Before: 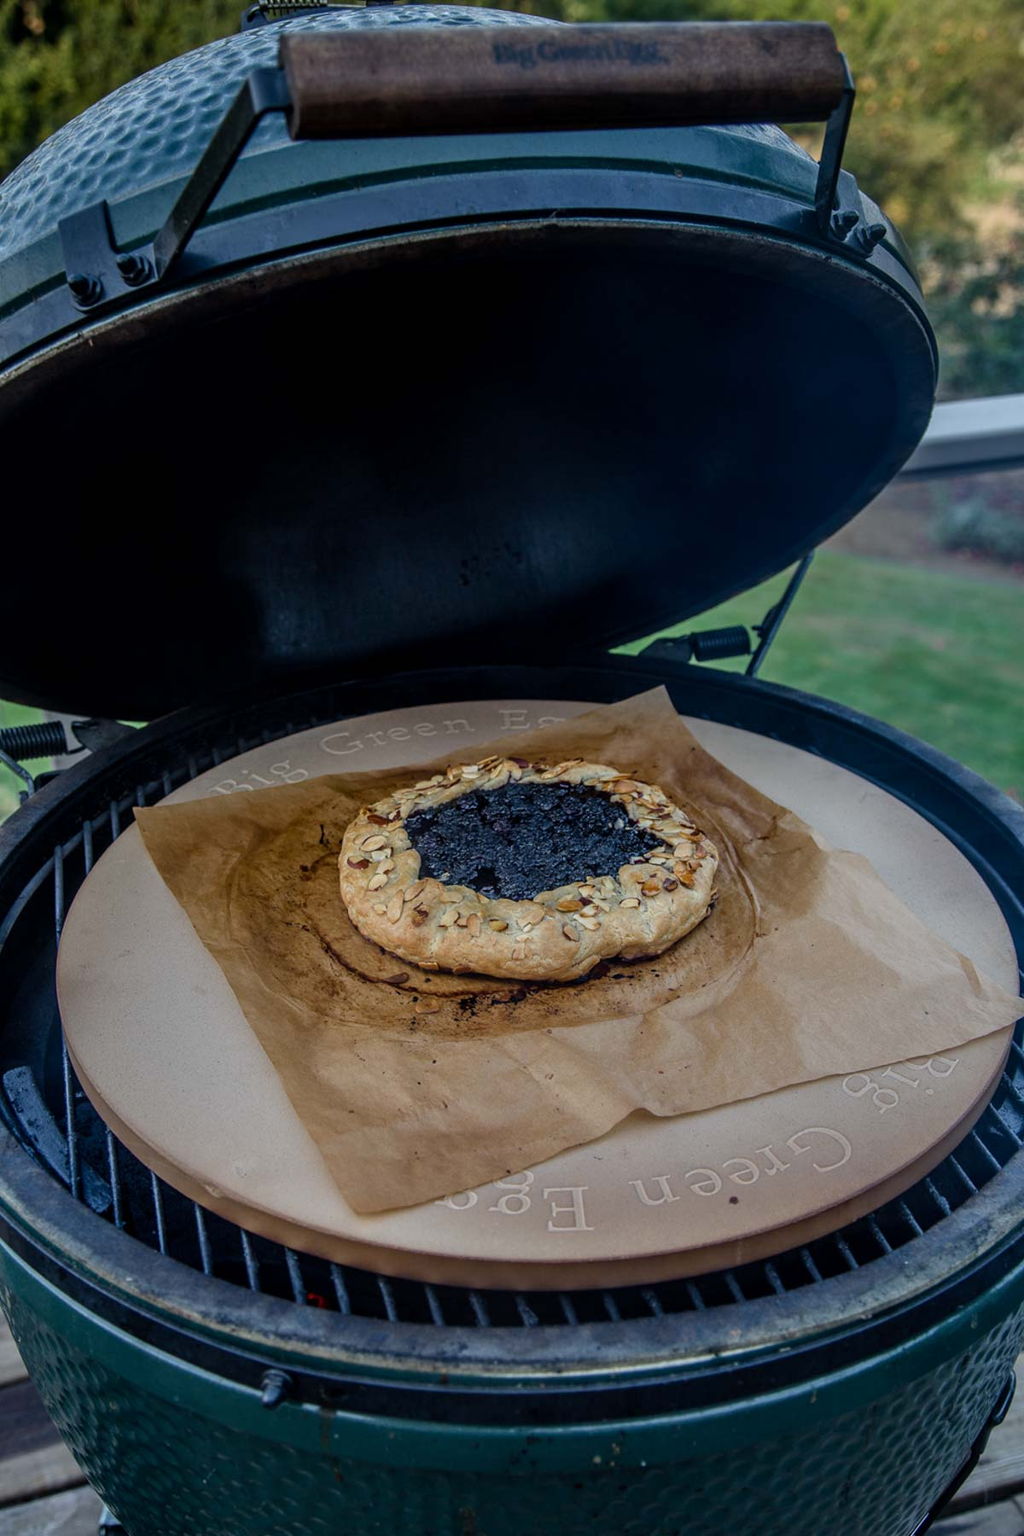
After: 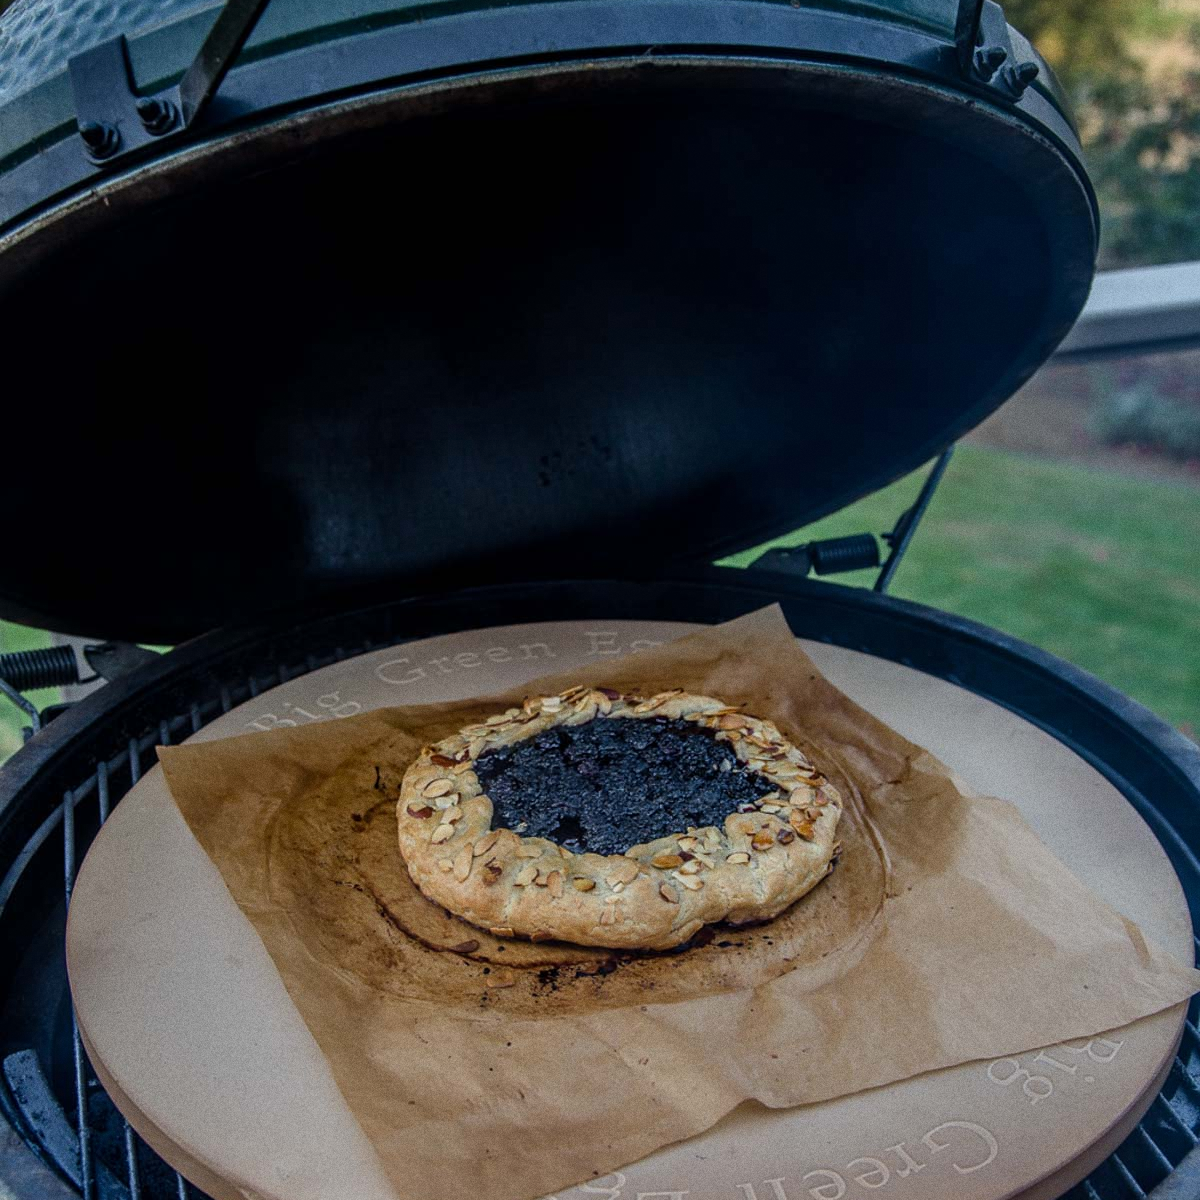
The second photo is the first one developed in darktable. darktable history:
crop: top 11.166%, bottom 22.168%
grain: coarseness 0.09 ISO
